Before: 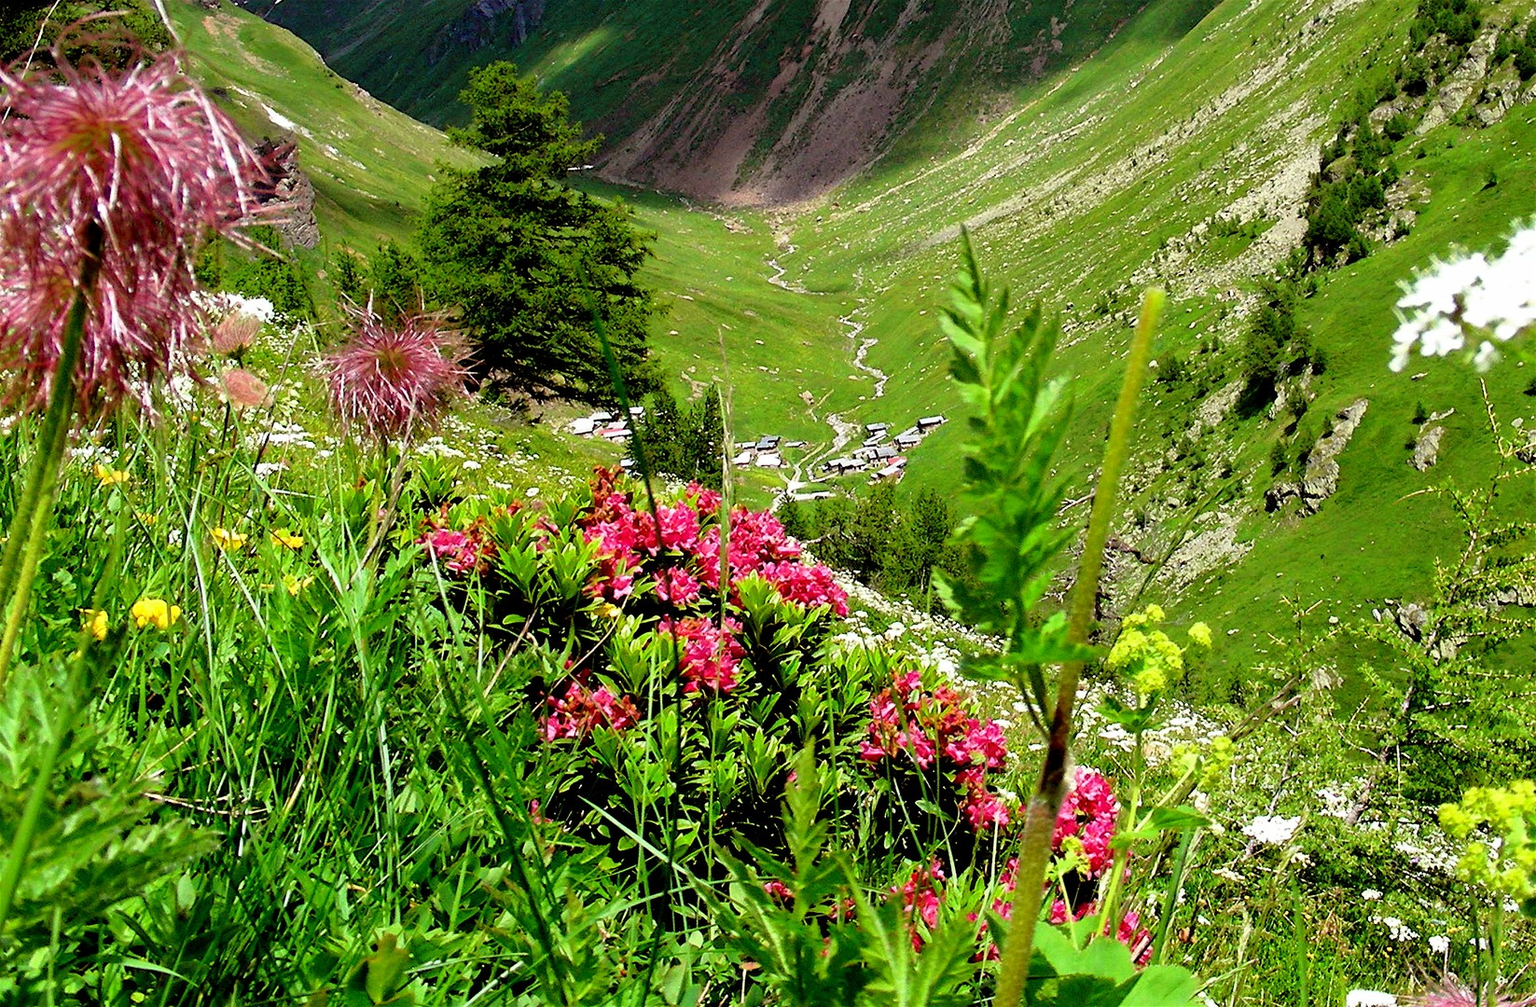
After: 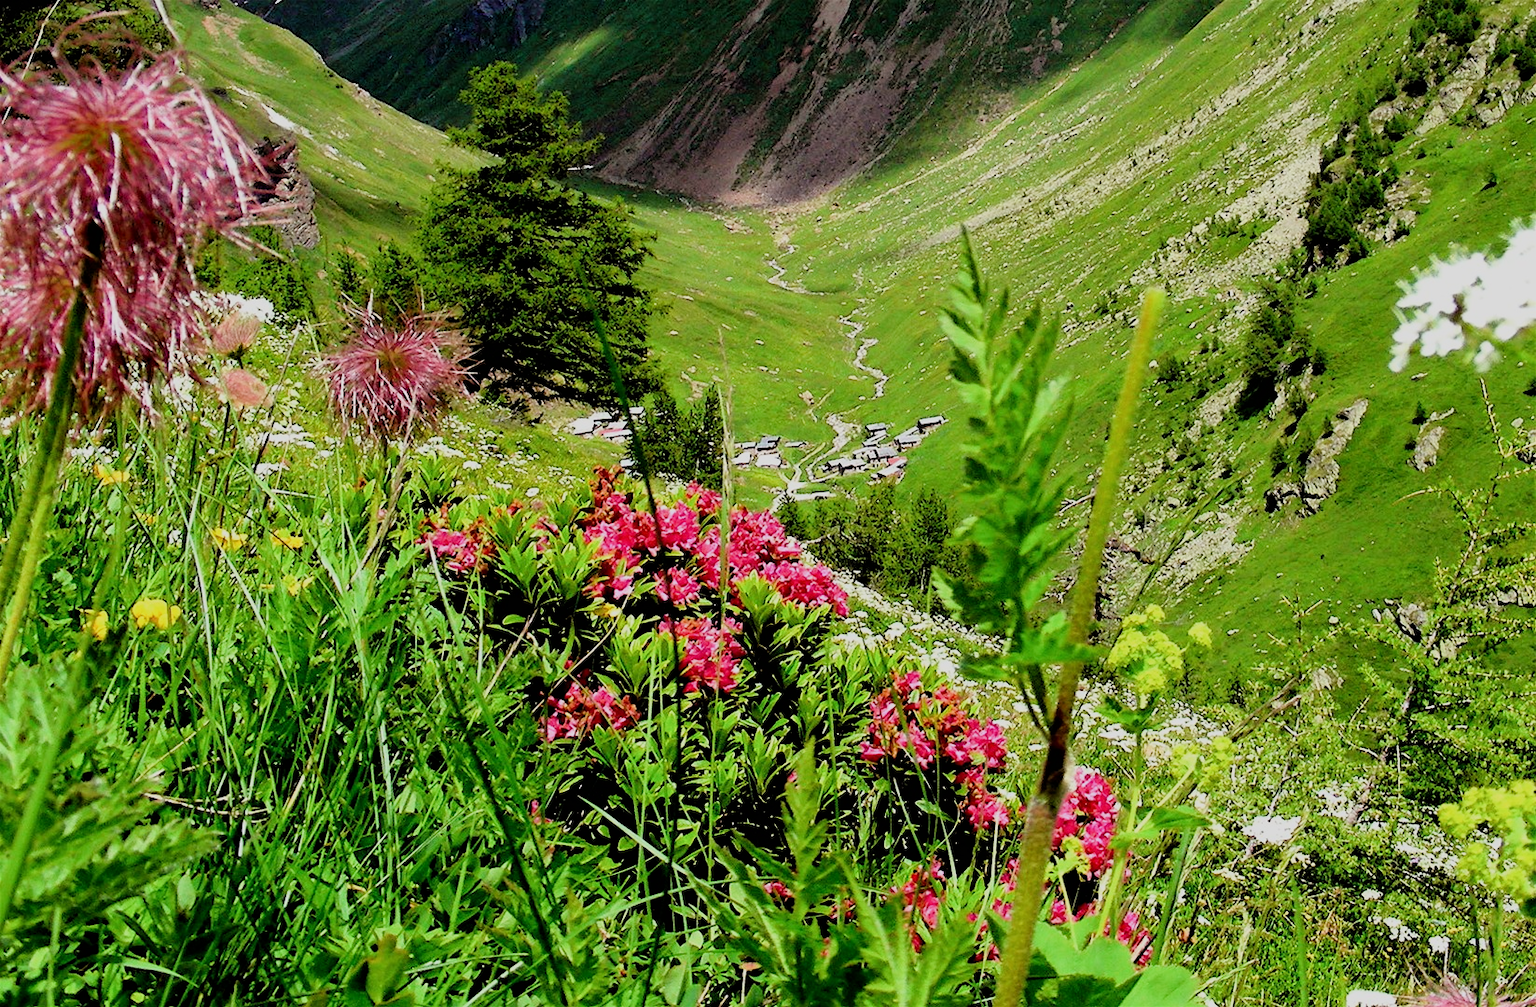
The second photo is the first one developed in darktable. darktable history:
filmic rgb: black relative exposure -7.65 EV, white relative exposure 4.56 EV, hardness 3.61
contrast brightness saturation: contrast 0.104, brightness 0.02, saturation 0.018
